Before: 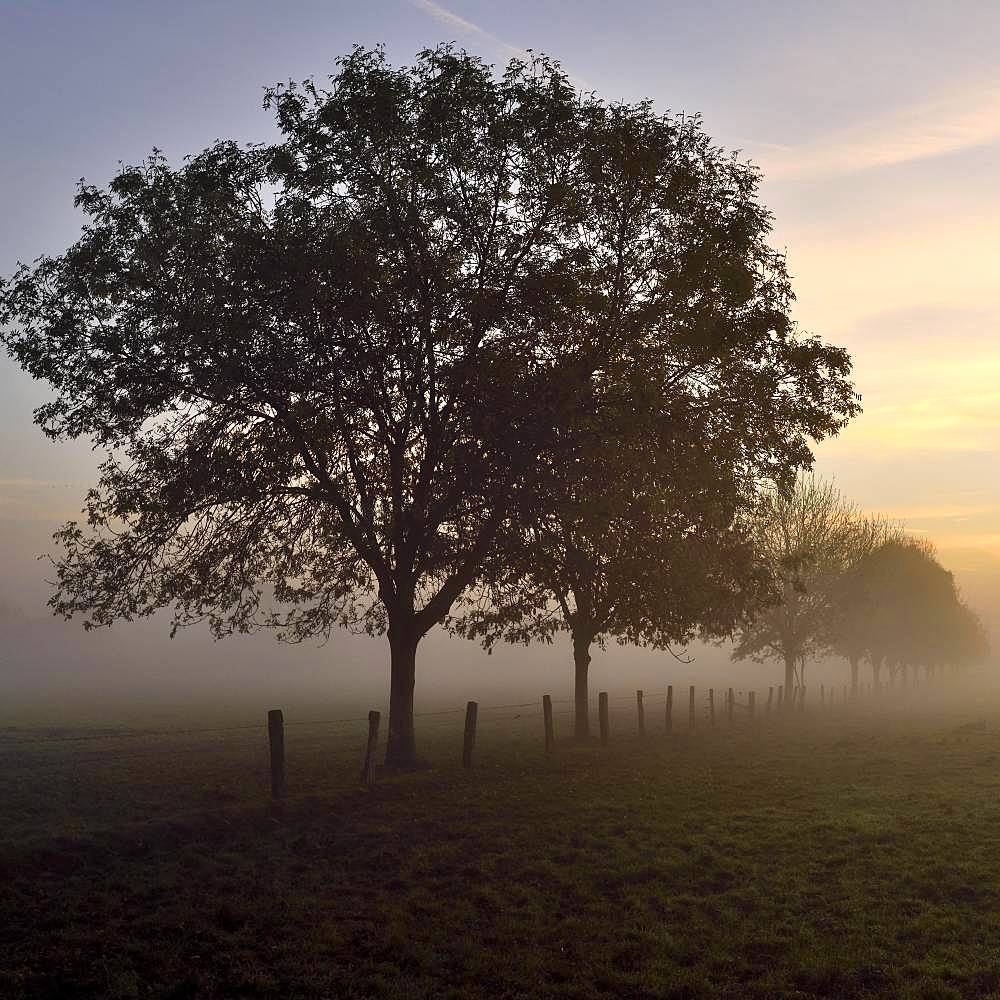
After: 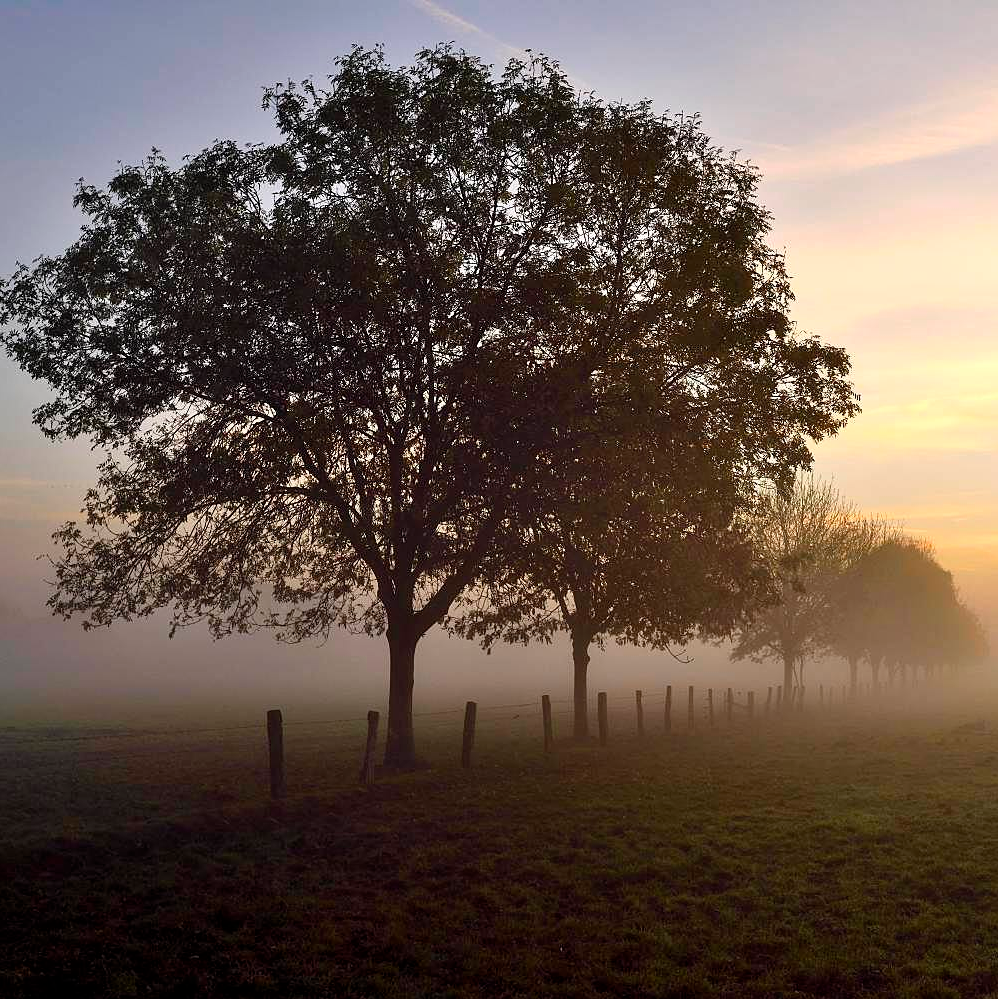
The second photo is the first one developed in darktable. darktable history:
crop and rotate: left 0.126%
tone equalizer: on, module defaults
